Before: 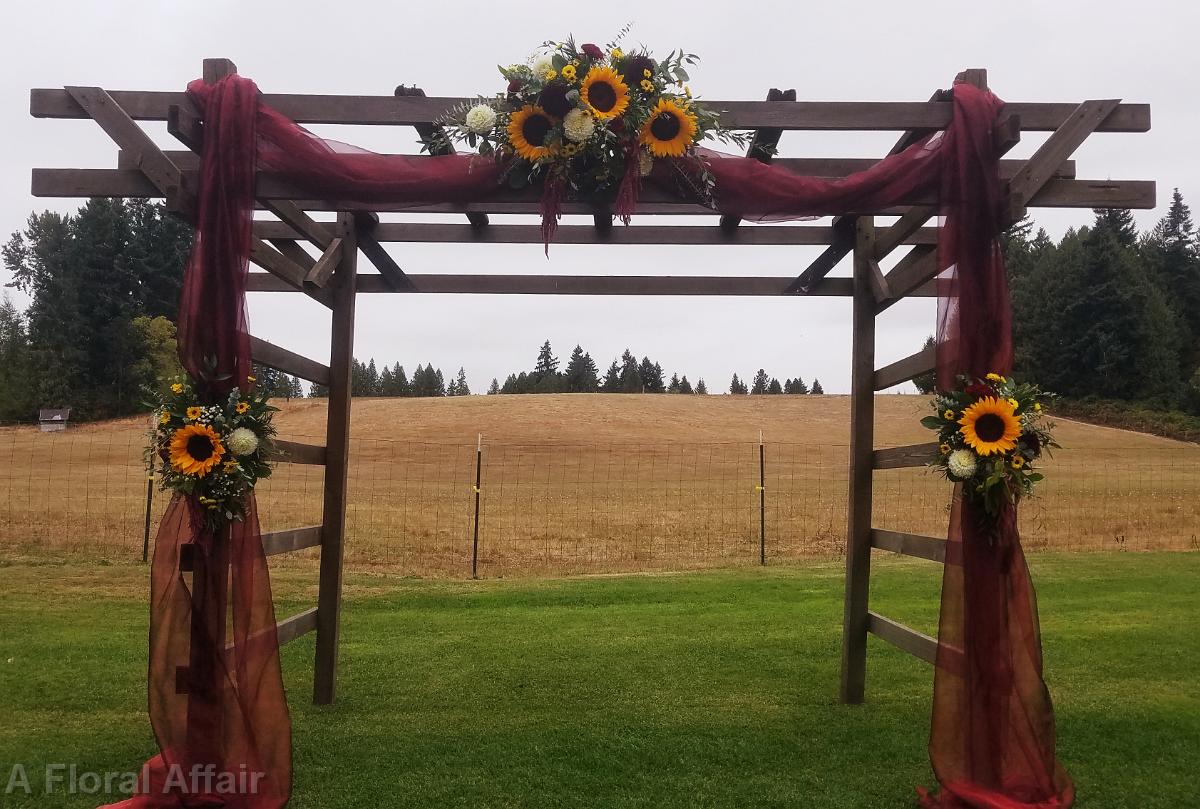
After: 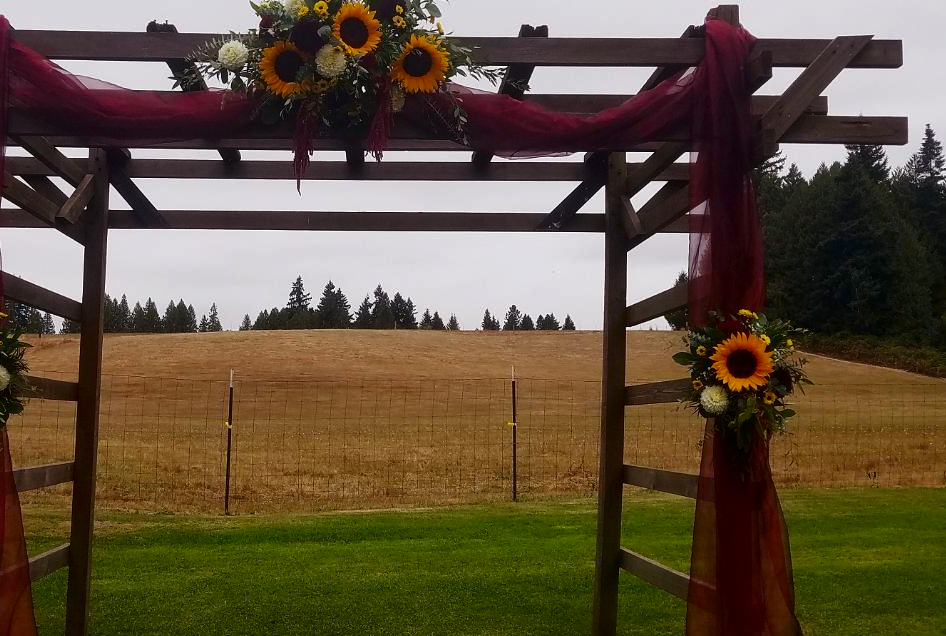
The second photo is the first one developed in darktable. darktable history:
crop and rotate: left 20.74%, top 7.912%, right 0.375%, bottom 13.378%
contrast brightness saturation: brightness -0.2, saturation 0.08
